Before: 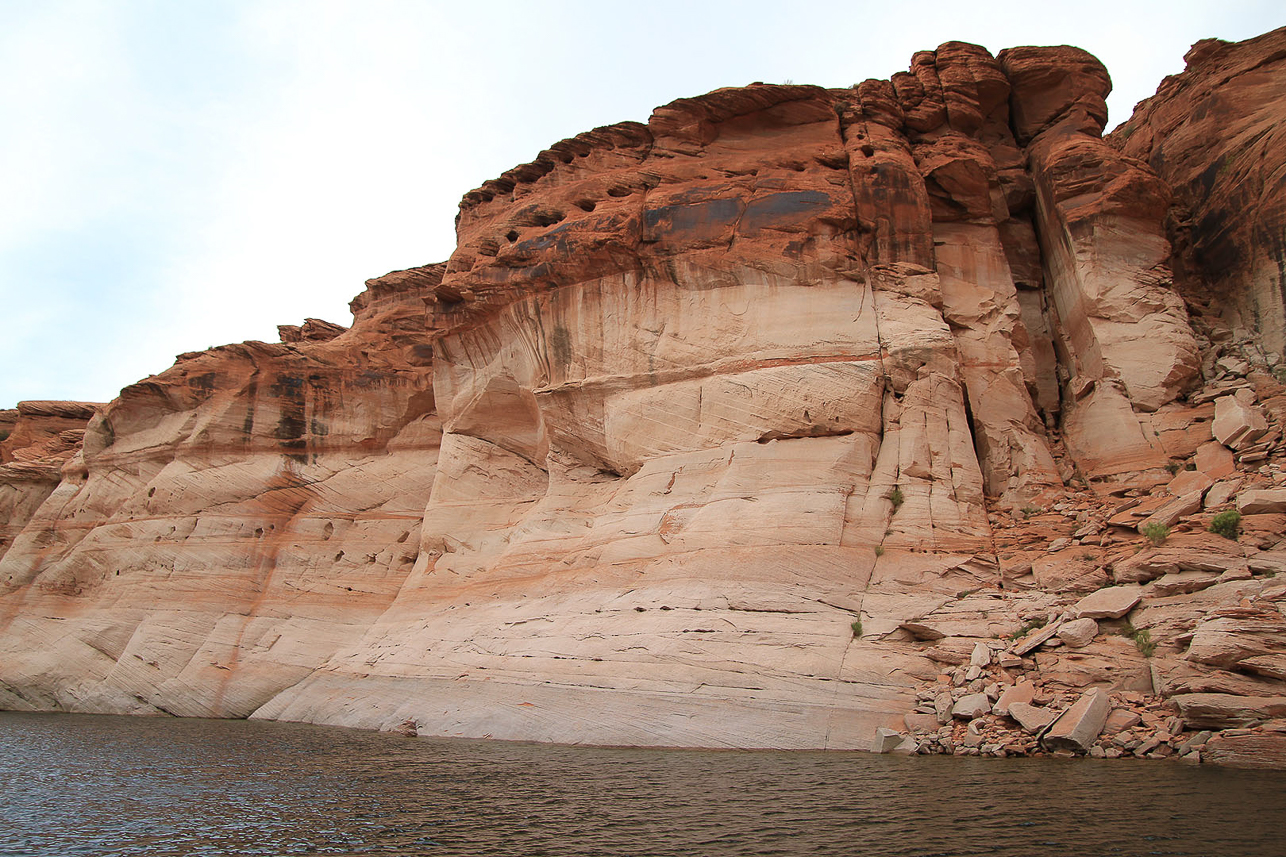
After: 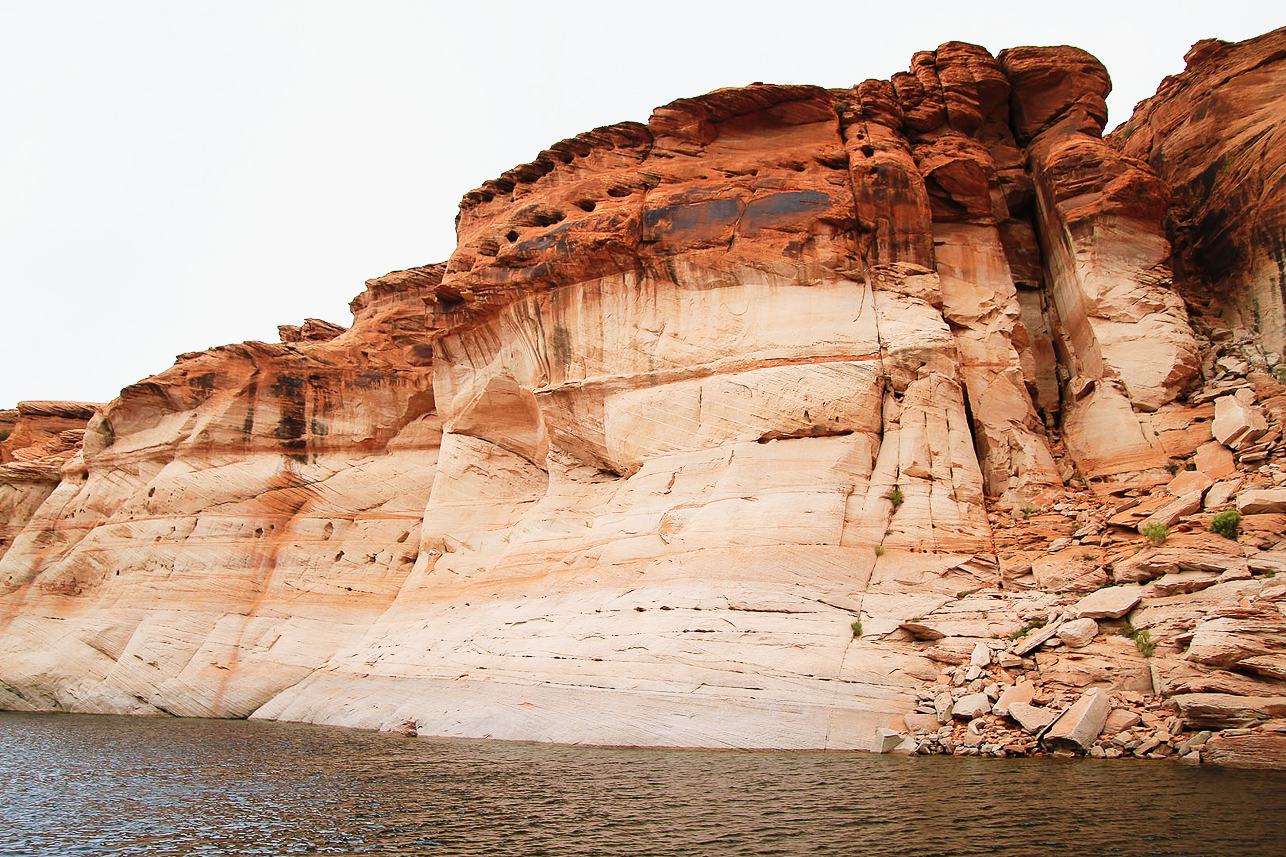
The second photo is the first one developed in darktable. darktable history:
tone equalizer: edges refinement/feathering 500, mask exposure compensation -1.57 EV, preserve details guided filter
tone curve: curves: ch0 [(0, 0) (0.131, 0.094) (0.326, 0.386) (0.481, 0.623) (0.593, 0.764) (0.812, 0.933) (1, 0.974)]; ch1 [(0, 0) (0.366, 0.367) (0.475, 0.453) (0.494, 0.493) (0.504, 0.497) (0.553, 0.584) (1, 1)]; ch2 [(0, 0) (0.333, 0.346) (0.375, 0.375) (0.424, 0.43) (0.476, 0.492) (0.502, 0.503) (0.533, 0.556) (0.566, 0.599) (0.614, 0.653) (1, 1)], preserve colors none
